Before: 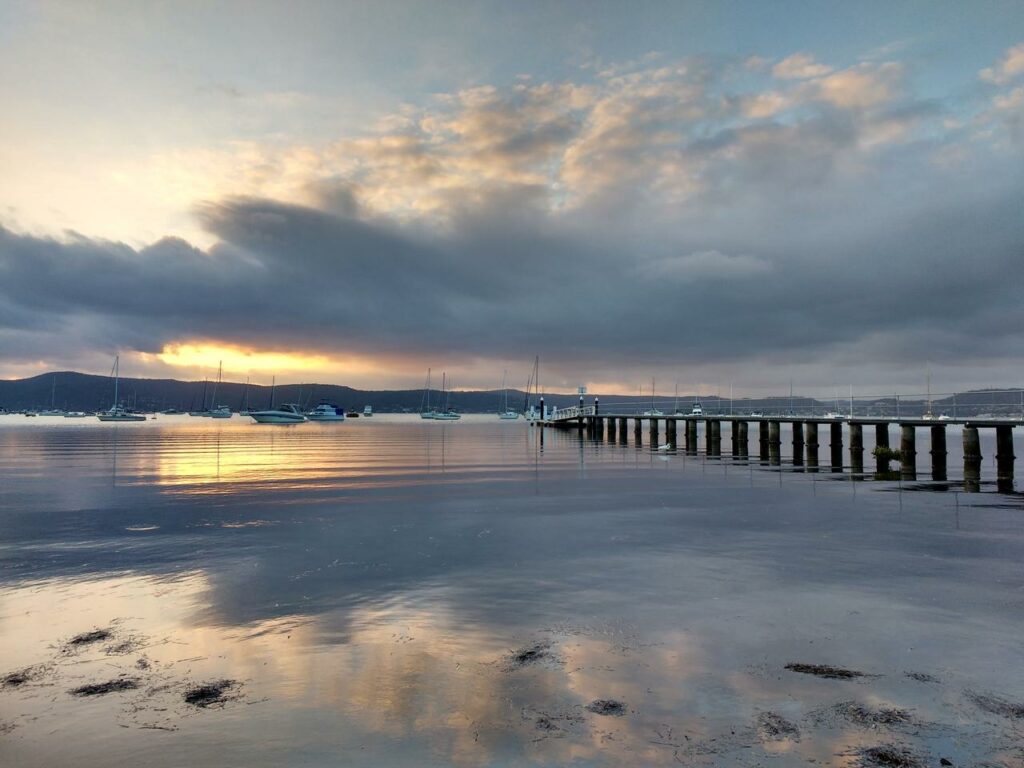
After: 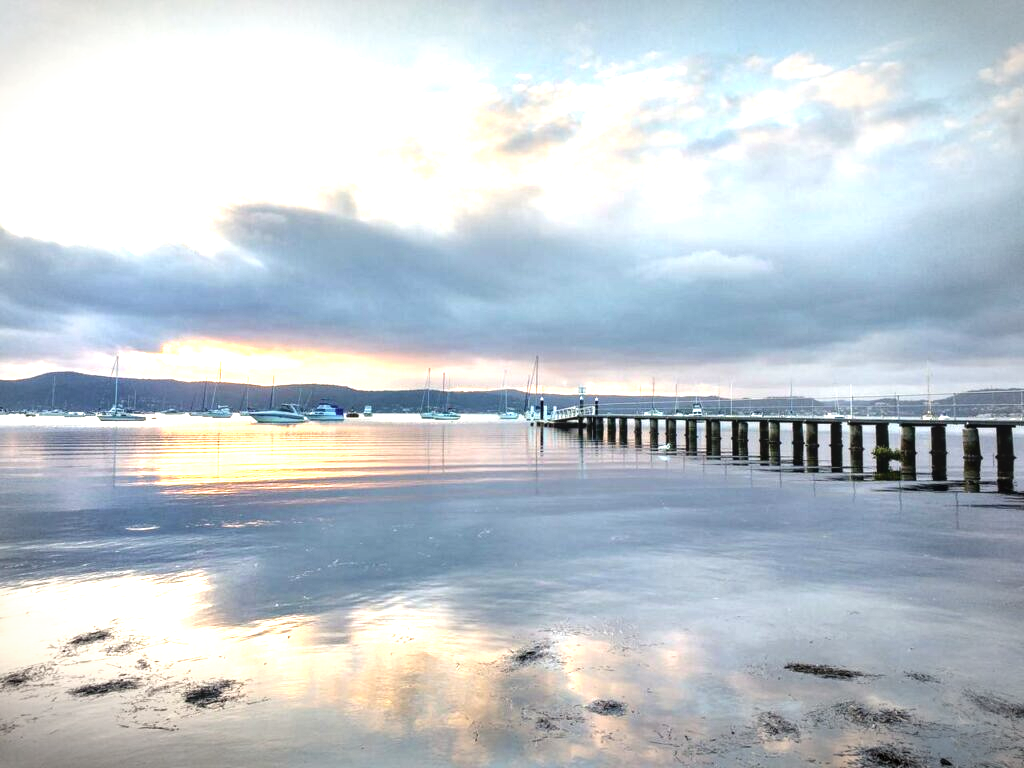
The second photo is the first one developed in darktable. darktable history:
exposure: exposure 1.207 EV, compensate exposure bias true, compensate highlight preservation false
tone equalizer: -8 EV -0.413 EV, -7 EV -0.395 EV, -6 EV -0.301 EV, -5 EV -0.219 EV, -3 EV 0.233 EV, -2 EV 0.305 EV, -1 EV 0.379 EV, +0 EV 0.428 EV
local contrast: detail 114%
vignetting: automatic ratio true, unbound false
